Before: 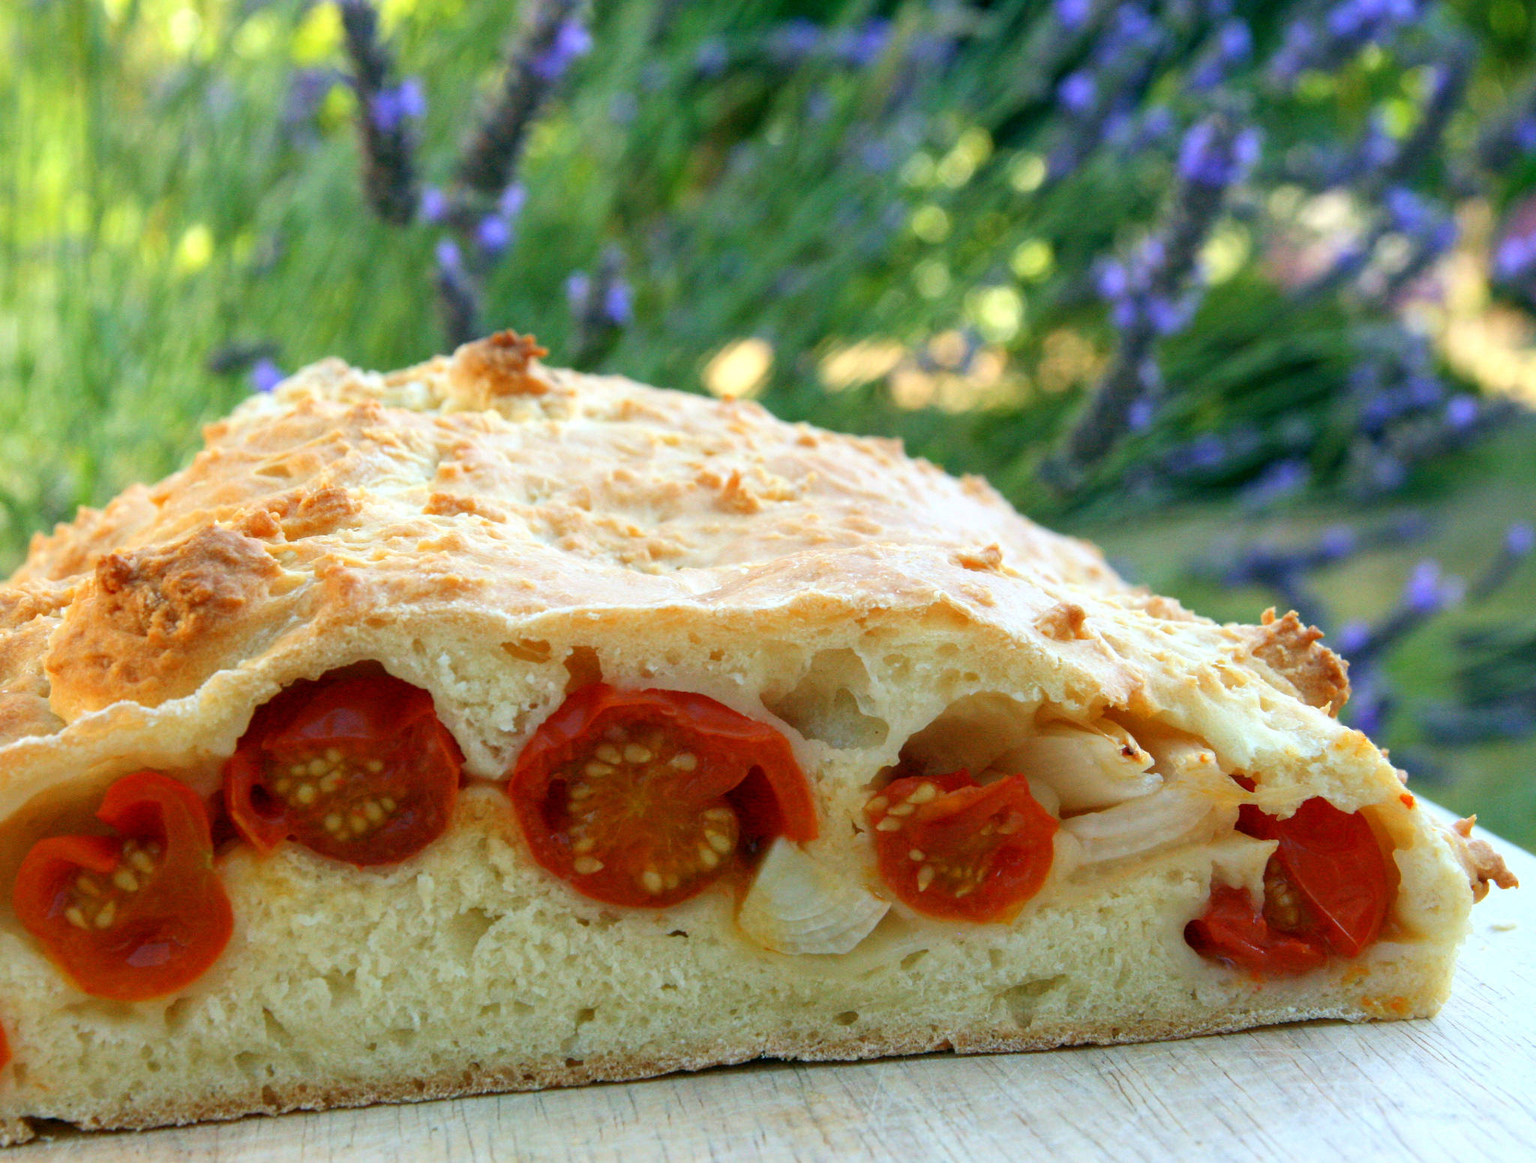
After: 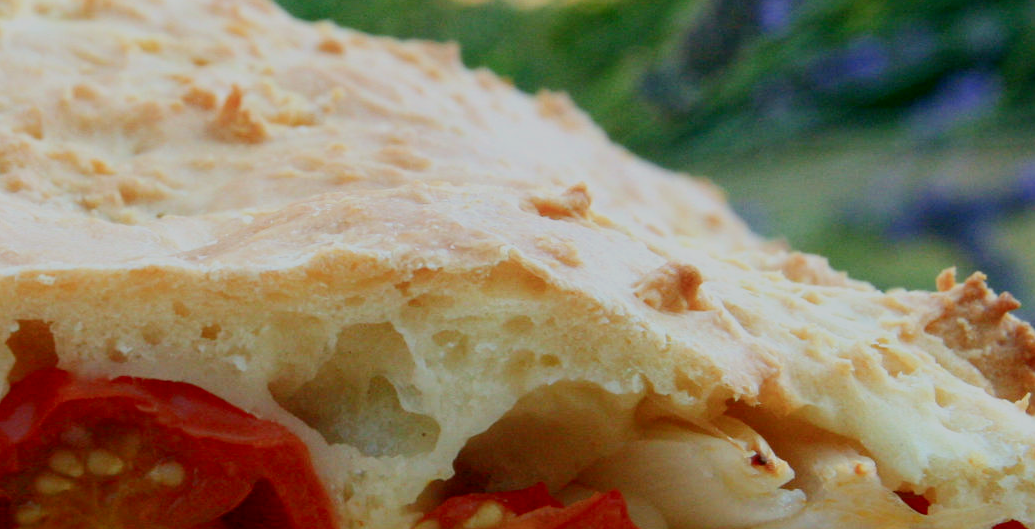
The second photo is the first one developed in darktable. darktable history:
crop: left 36.422%, top 34.947%, right 13.02%, bottom 30.893%
filmic rgb: middle gray luminance 4.37%, black relative exposure -13.12 EV, white relative exposure 5.05 EV, target black luminance 0%, hardness 5.17, latitude 59.57%, contrast 0.755, highlights saturation mix 3.68%, shadows ↔ highlights balance 26.07%
tone curve: curves: ch0 [(0, 0) (0.003, 0.012) (0.011, 0.015) (0.025, 0.02) (0.044, 0.032) (0.069, 0.044) (0.1, 0.063) (0.136, 0.085) (0.177, 0.121) (0.224, 0.159) (0.277, 0.207) (0.335, 0.261) (0.399, 0.328) (0.468, 0.41) (0.543, 0.506) (0.623, 0.609) (0.709, 0.719) (0.801, 0.82) (0.898, 0.907) (1, 1)], color space Lab, independent channels, preserve colors none
